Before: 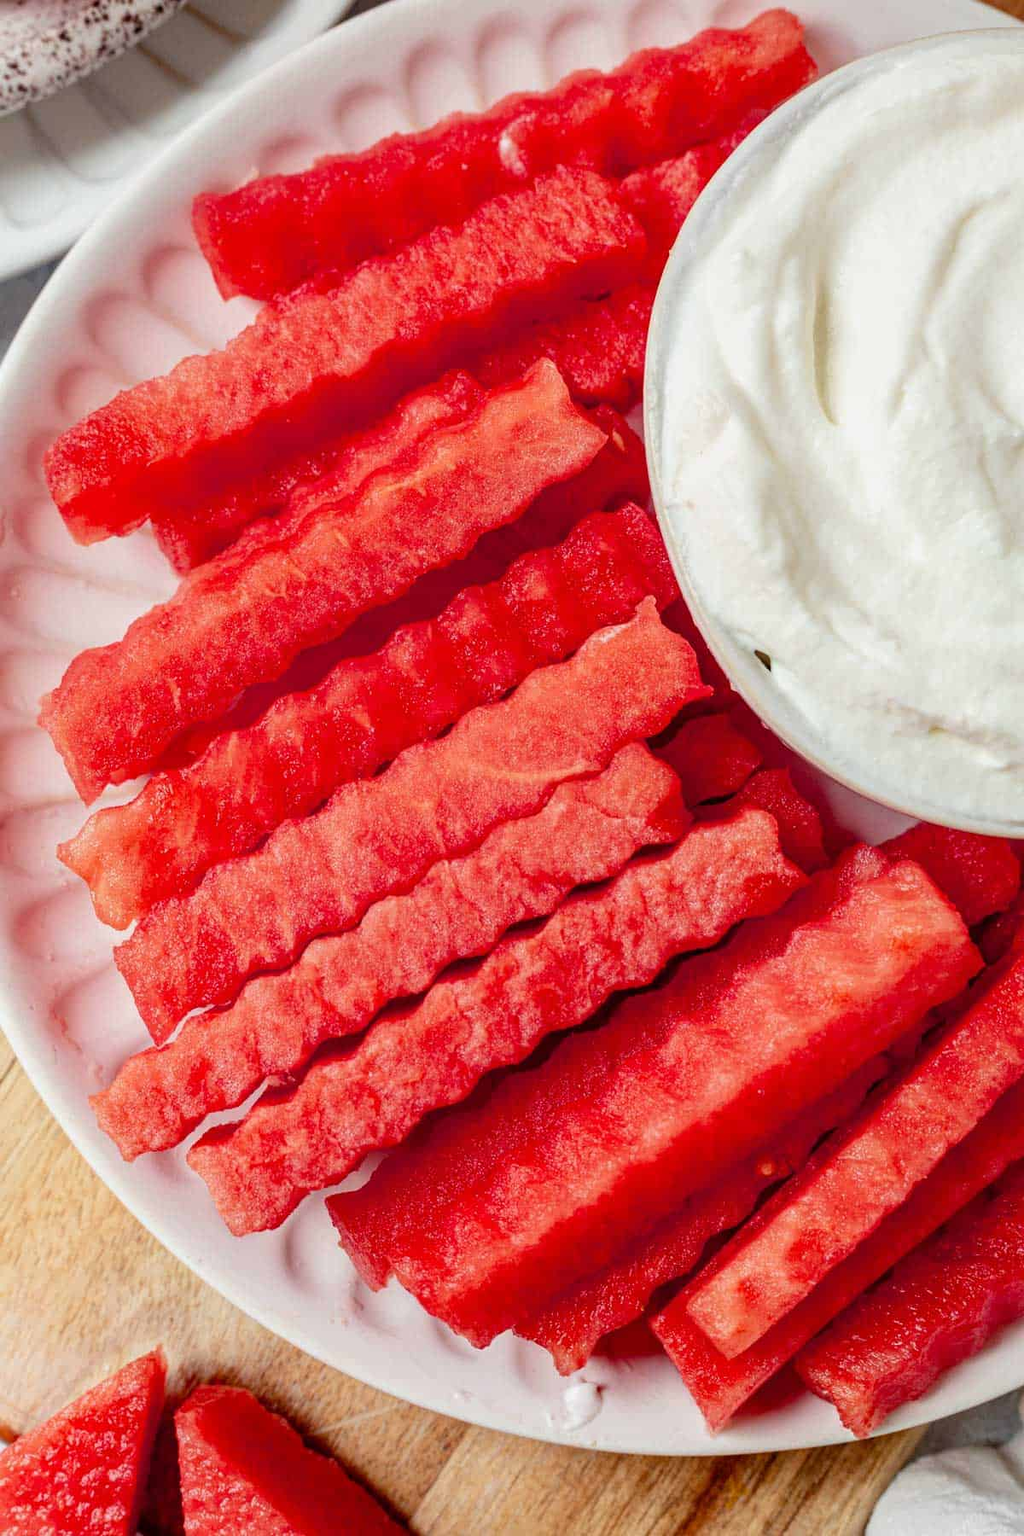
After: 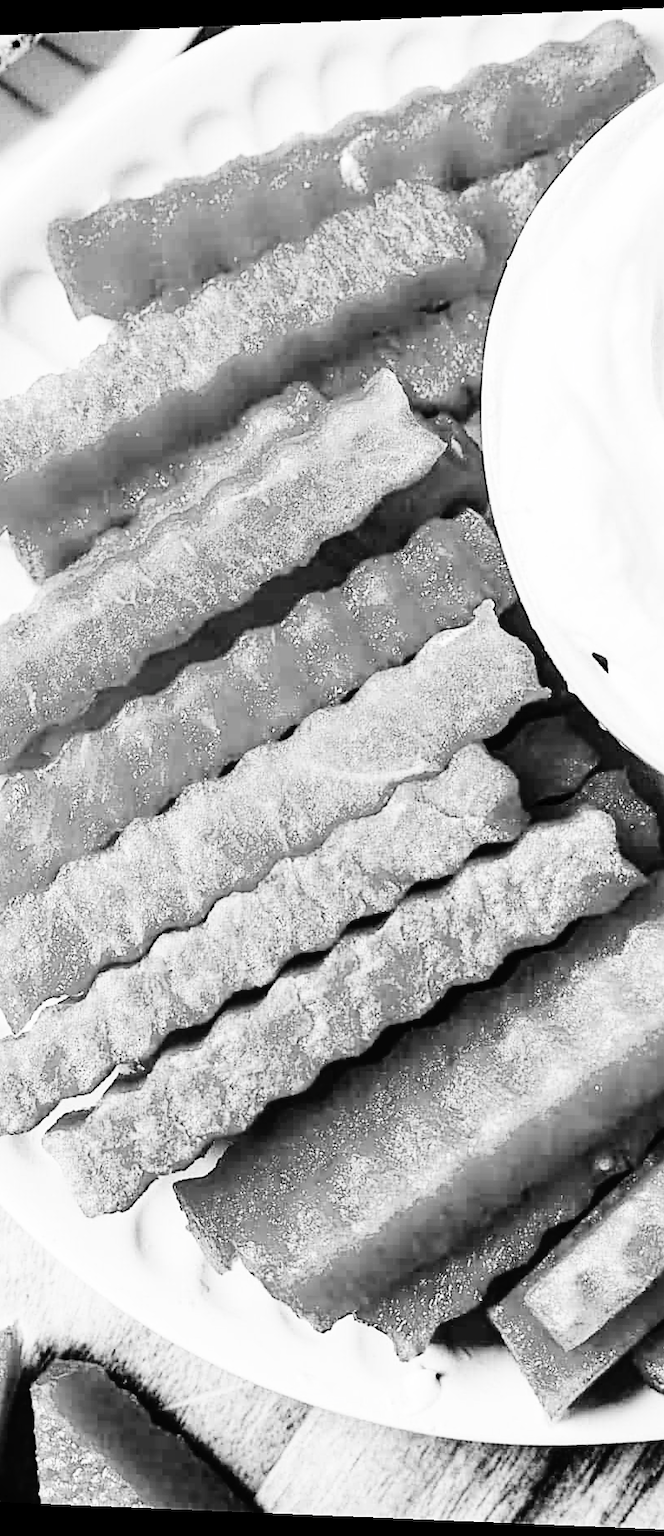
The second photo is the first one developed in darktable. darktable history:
rgb curve: curves: ch0 [(0, 0) (0.21, 0.15) (0.24, 0.21) (0.5, 0.75) (0.75, 0.96) (0.89, 0.99) (1, 1)]; ch1 [(0, 0.02) (0.21, 0.13) (0.25, 0.2) (0.5, 0.67) (0.75, 0.9) (0.89, 0.97) (1, 1)]; ch2 [(0, 0.02) (0.21, 0.13) (0.25, 0.2) (0.5, 0.67) (0.75, 0.9) (0.89, 0.97) (1, 1)], compensate middle gray true
crop and rotate: left 13.342%, right 19.991%
rotate and perspective: lens shift (horizontal) -0.055, automatic cropping off
sharpen: on, module defaults
color calibration: output gray [0.25, 0.35, 0.4, 0], x 0.383, y 0.372, temperature 3905.17 K
tone curve: curves: ch0 [(0, 0) (0.003, 0.013) (0.011, 0.016) (0.025, 0.021) (0.044, 0.029) (0.069, 0.039) (0.1, 0.056) (0.136, 0.085) (0.177, 0.14) (0.224, 0.201) (0.277, 0.28) (0.335, 0.372) (0.399, 0.475) (0.468, 0.567) (0.543, 0.643) (0.623, 0.722) (0.709, 0.801) (0.801, 0.859) (0.898, 0.927) (1, 1)], preserve colors none
